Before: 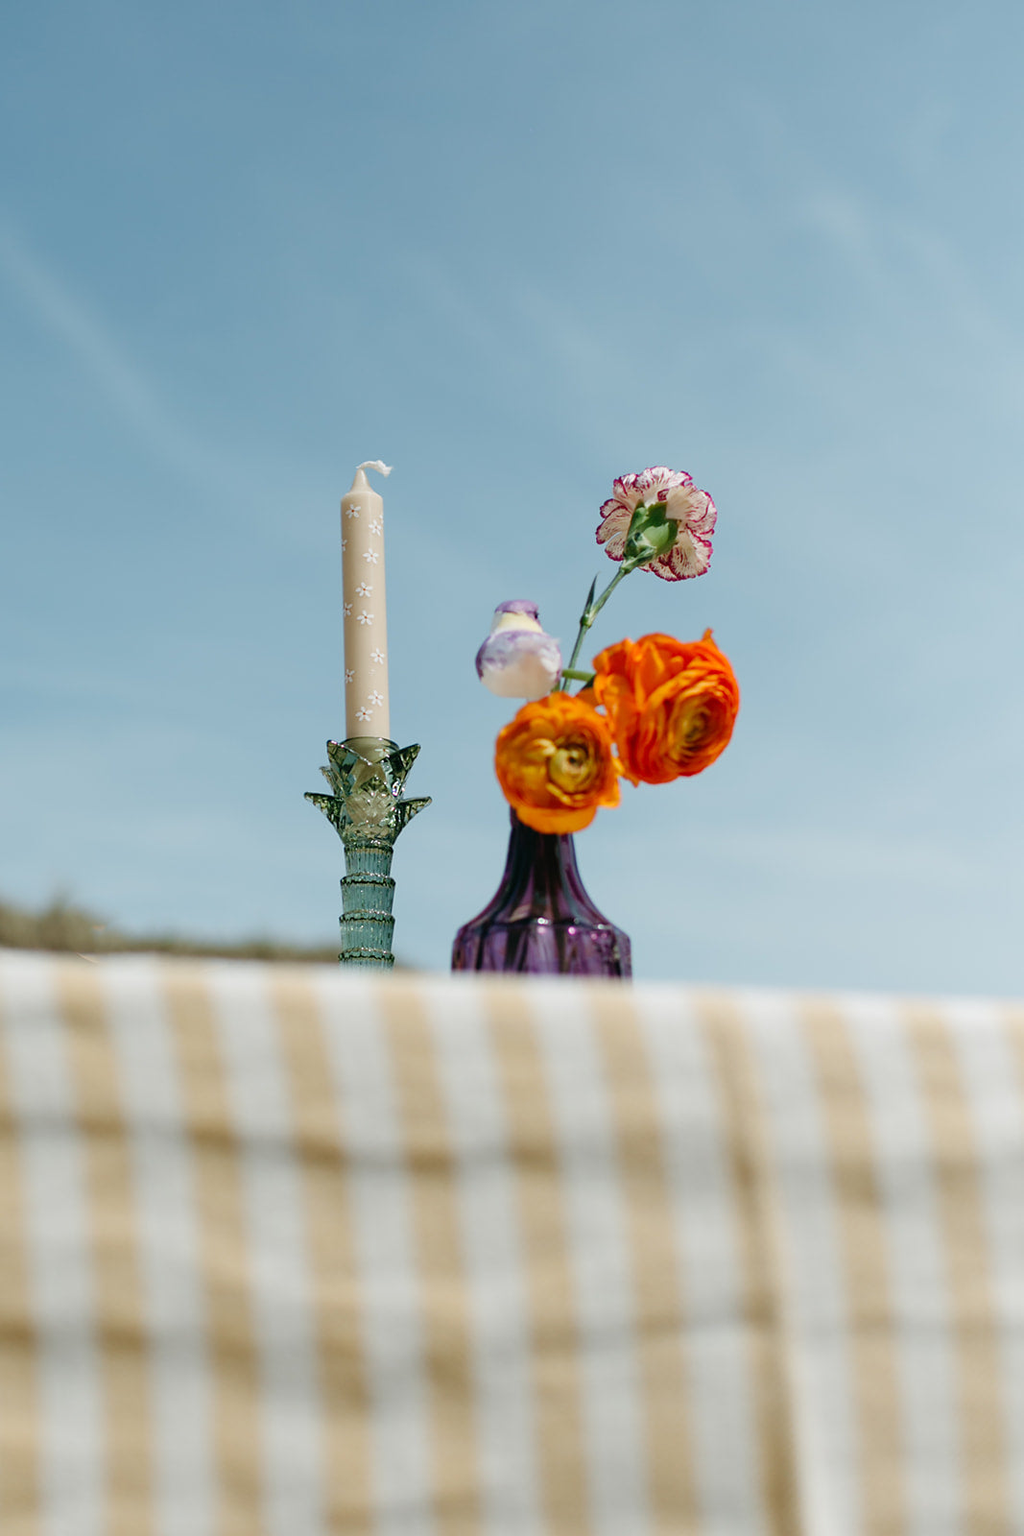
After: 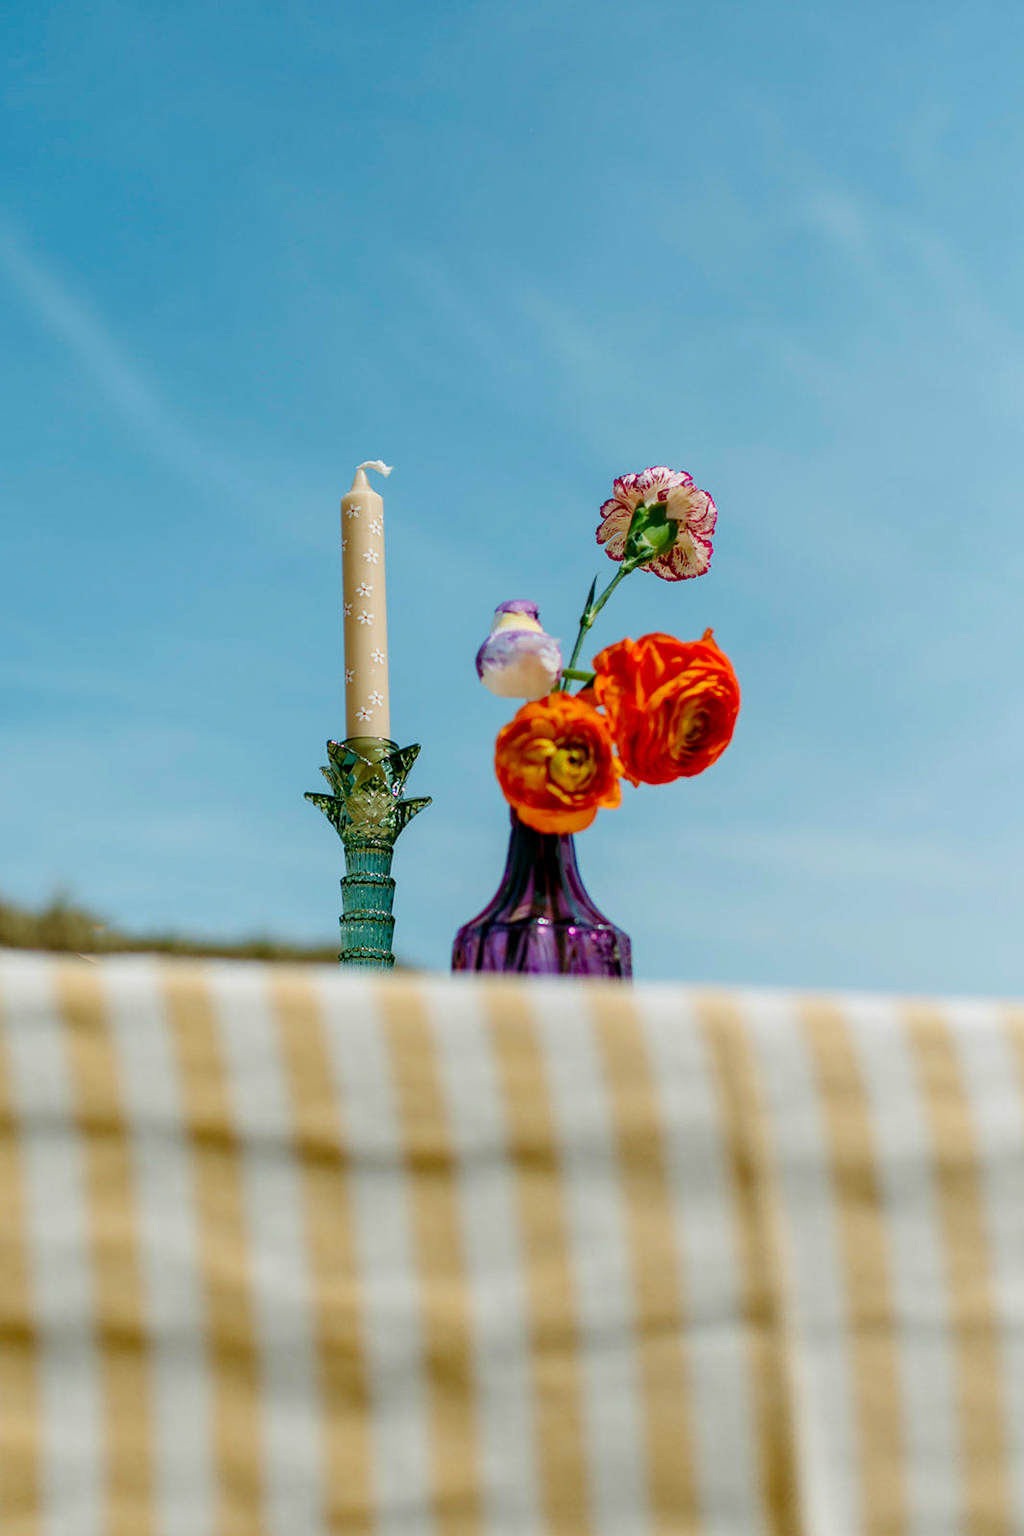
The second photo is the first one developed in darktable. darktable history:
contrast brightness saturation: contrast -0.19, saturation 0.19
local contrast: detail 160%
color balance rgb: linear chroma grading › global chroma 9.31%, global vibrance 41.49%
